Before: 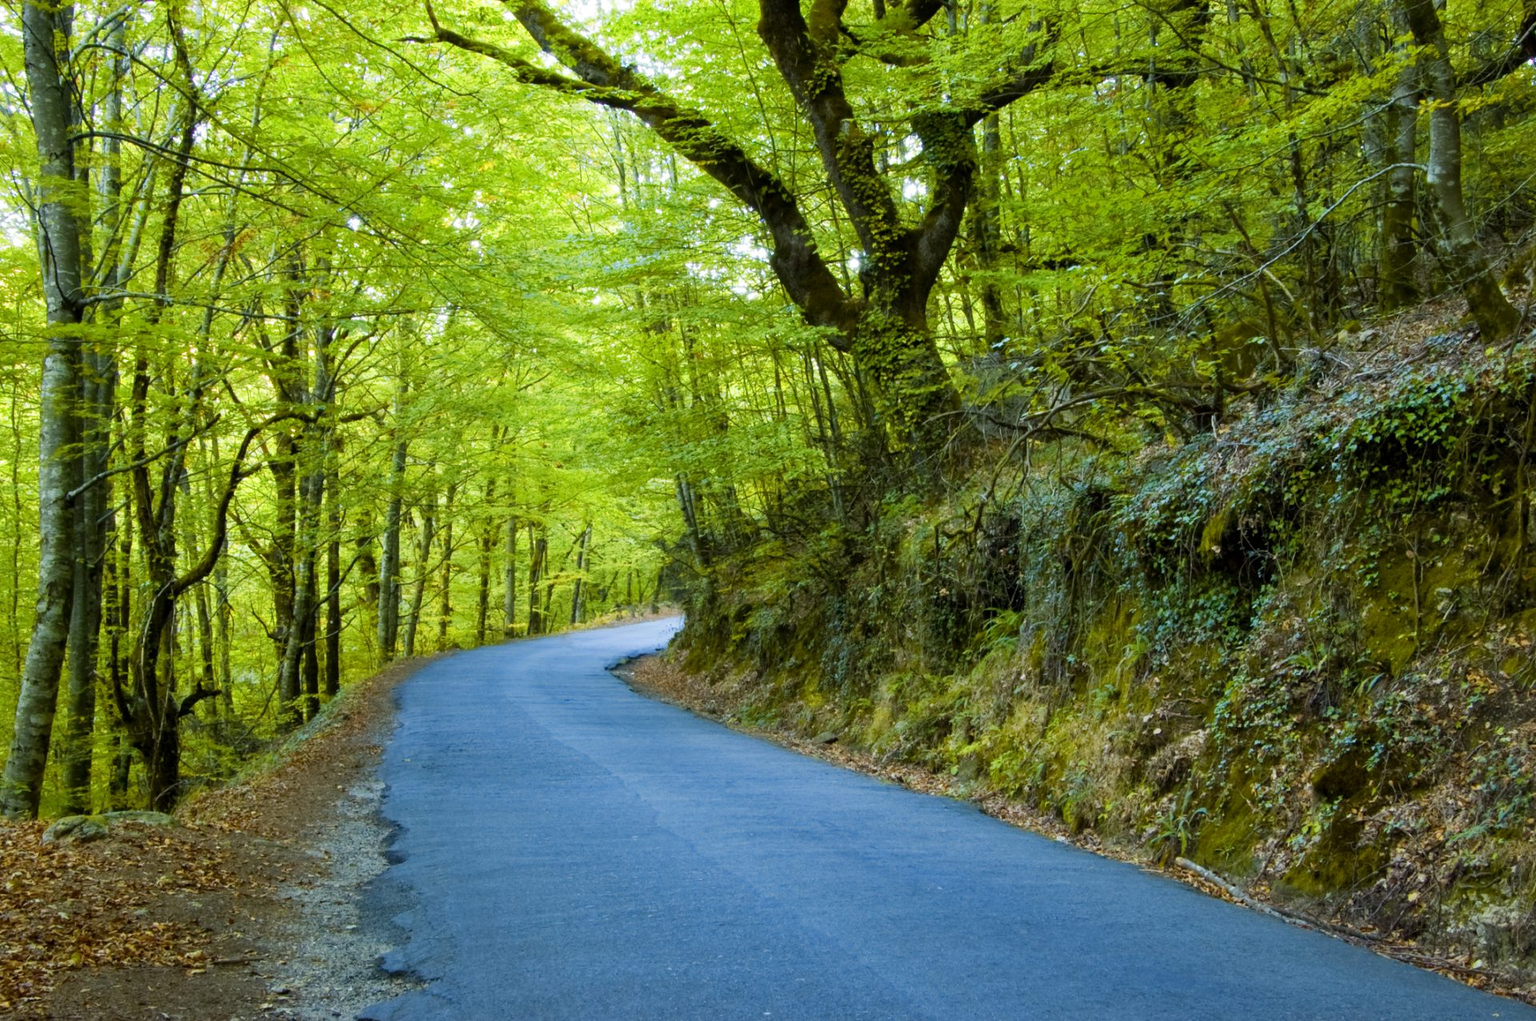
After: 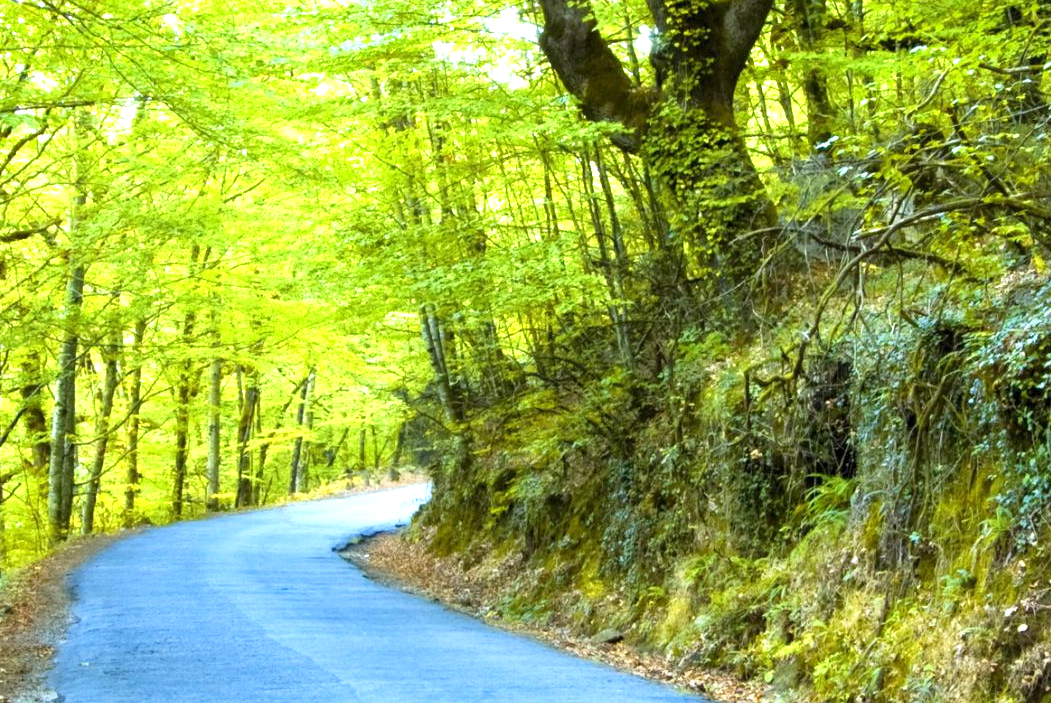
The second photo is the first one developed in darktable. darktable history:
crop and rotate: left 22.096%, top 22.482%, right 23.145%, bottom 22.408%
tone equalizer: on, module defaults
exposure: exposure 1.158 EV, compensate highlight preservation false
